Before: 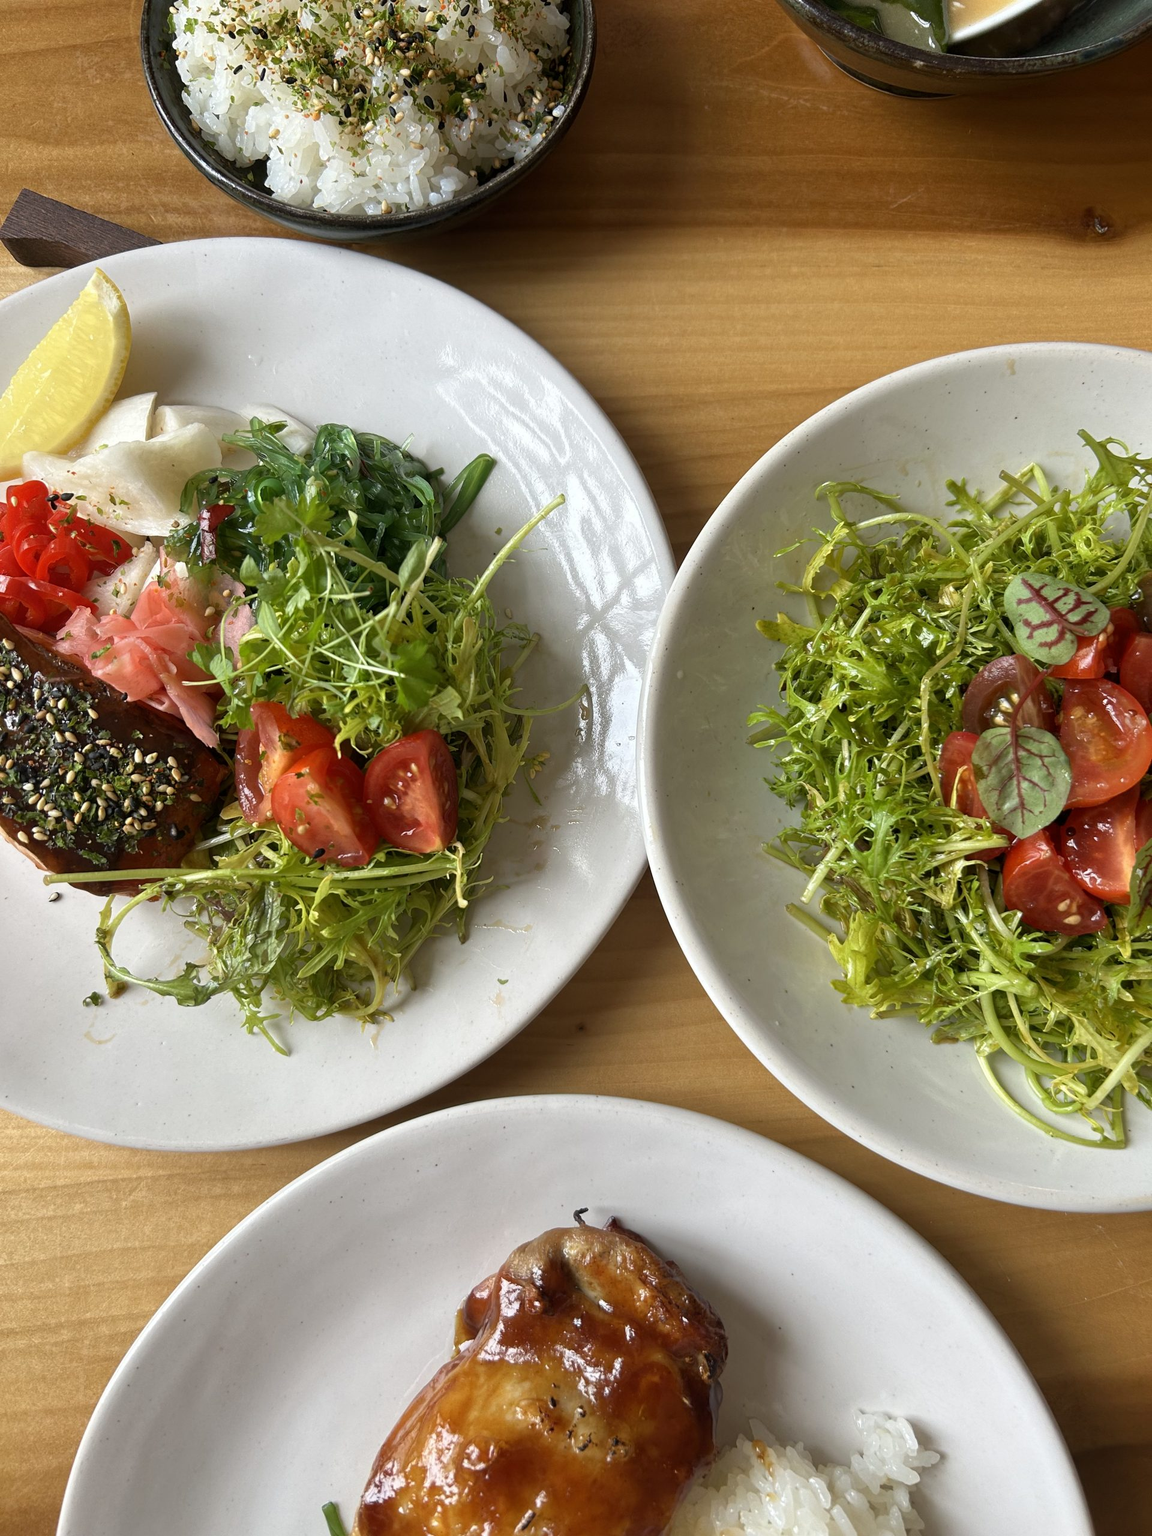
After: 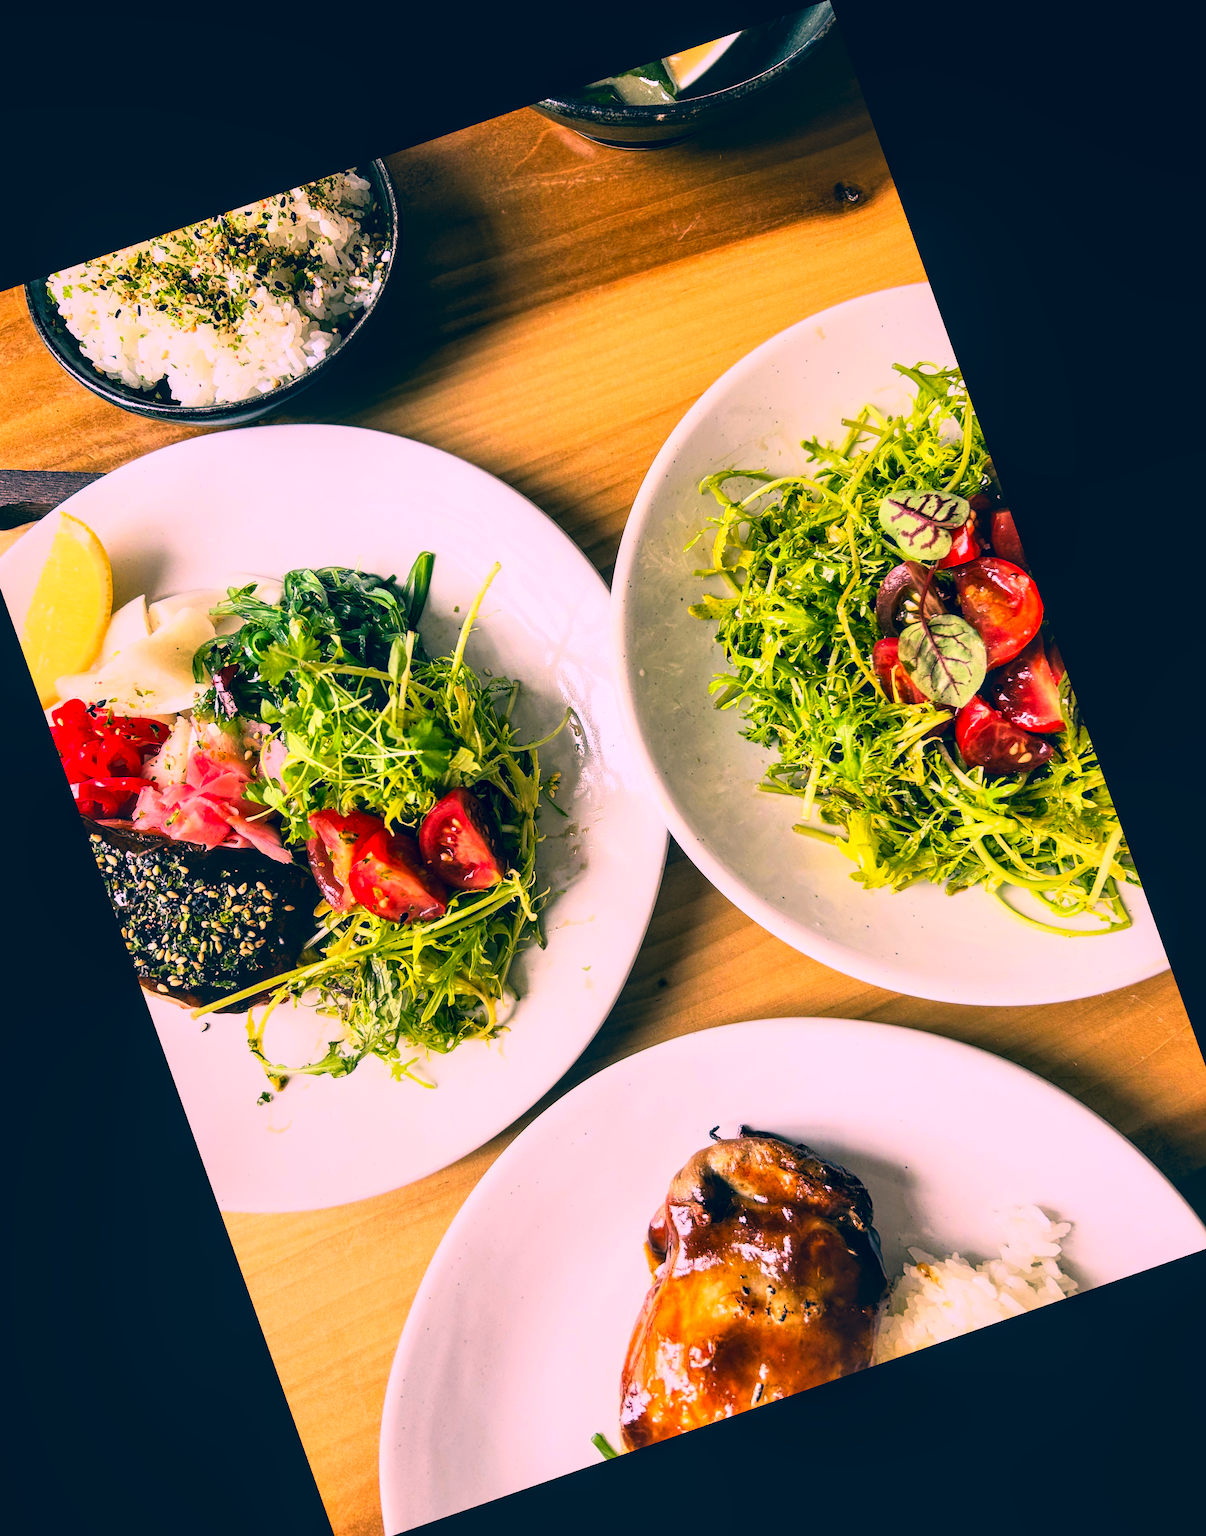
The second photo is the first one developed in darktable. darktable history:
color correction: highlights a* 17.03, highlights b* 0.205, shadows a* -15.38, shadows b* -14.56, saturation 1.5
tone equalizer: on, module defaults
rgb curve: curves: ch0 [(0, 0) (0.21, 0.15) (0.24, 0.21) (0.5, 0.75) (0.75, 0.96) (0.89, 0.99) (1, 1)]; ch1 [(0, 0.02) (0.21, 0.13) (0.25, 0.2) (0.5, 0.67) (0.75, 0.9) (0.89, 0.97) (1, 1)]; ch2 [(0, 0.02) (0.21, 0.13) (0.25, 0.2) (0.5, 0.67) (0.75, 0.9) (0.89, 0.97) (1, 1)], compensate middle gray true
crop and rotate: angle 19.43°, left 6.812%, right 4.125%, bottom 1.087%
local contrast: on, module defaults
